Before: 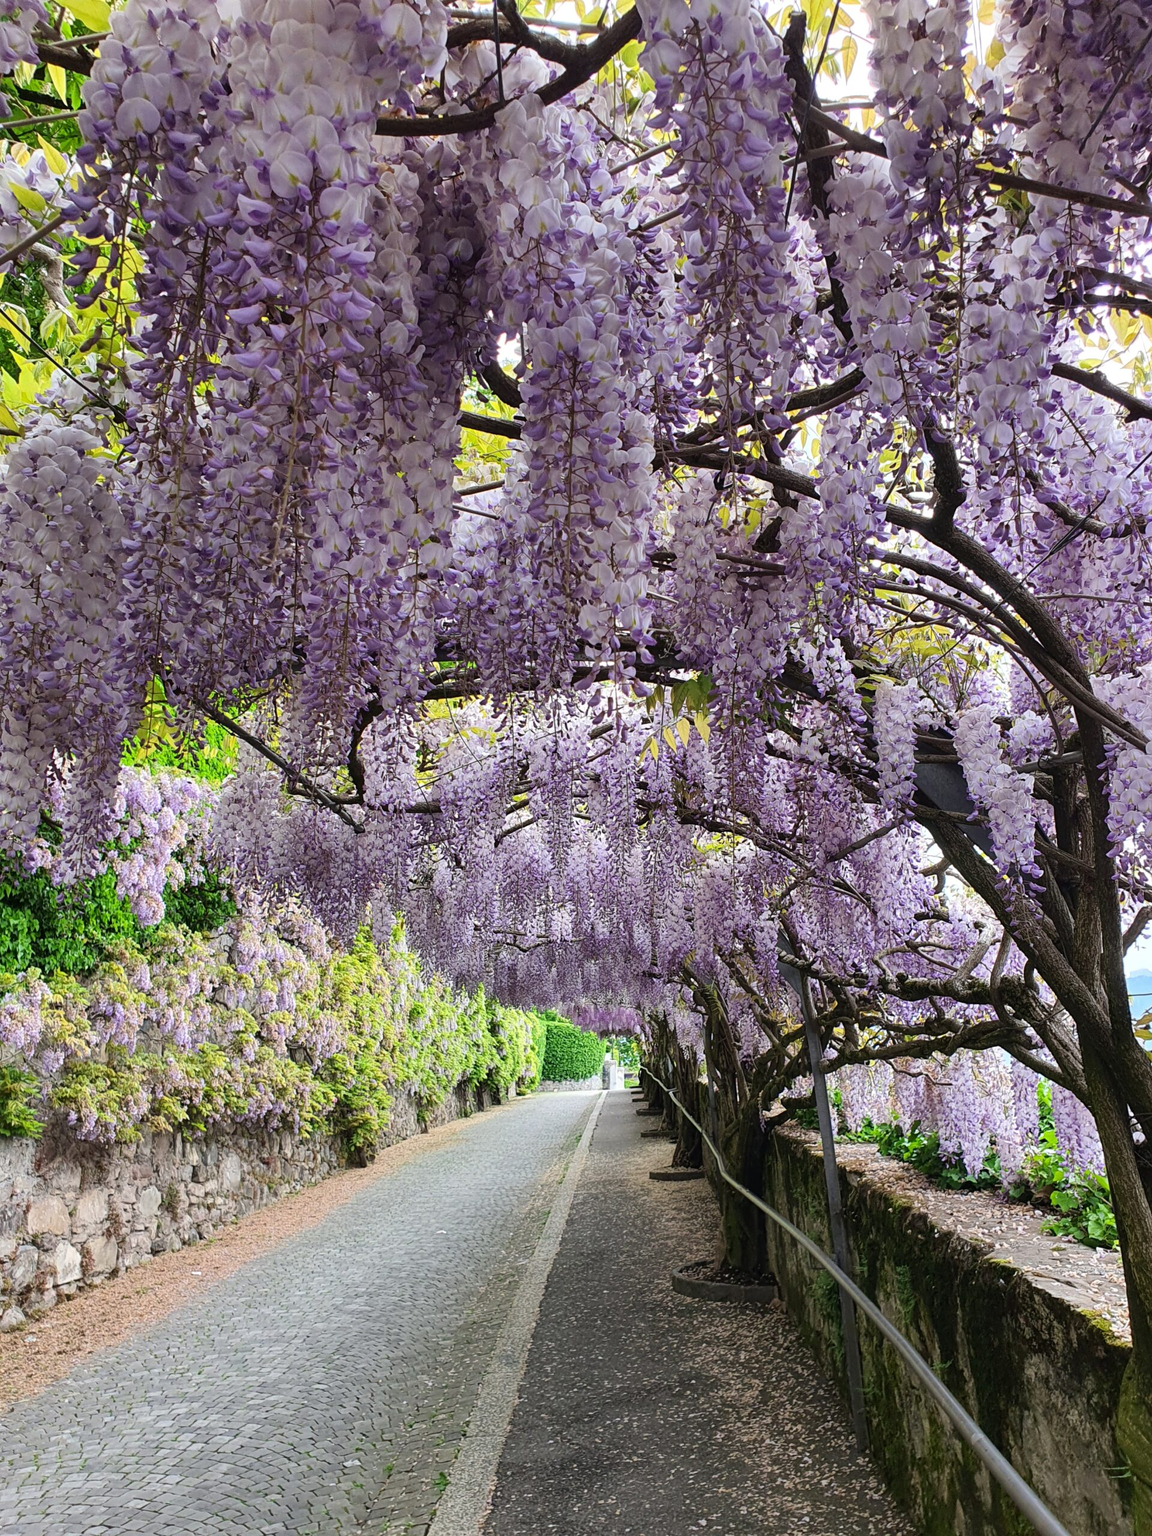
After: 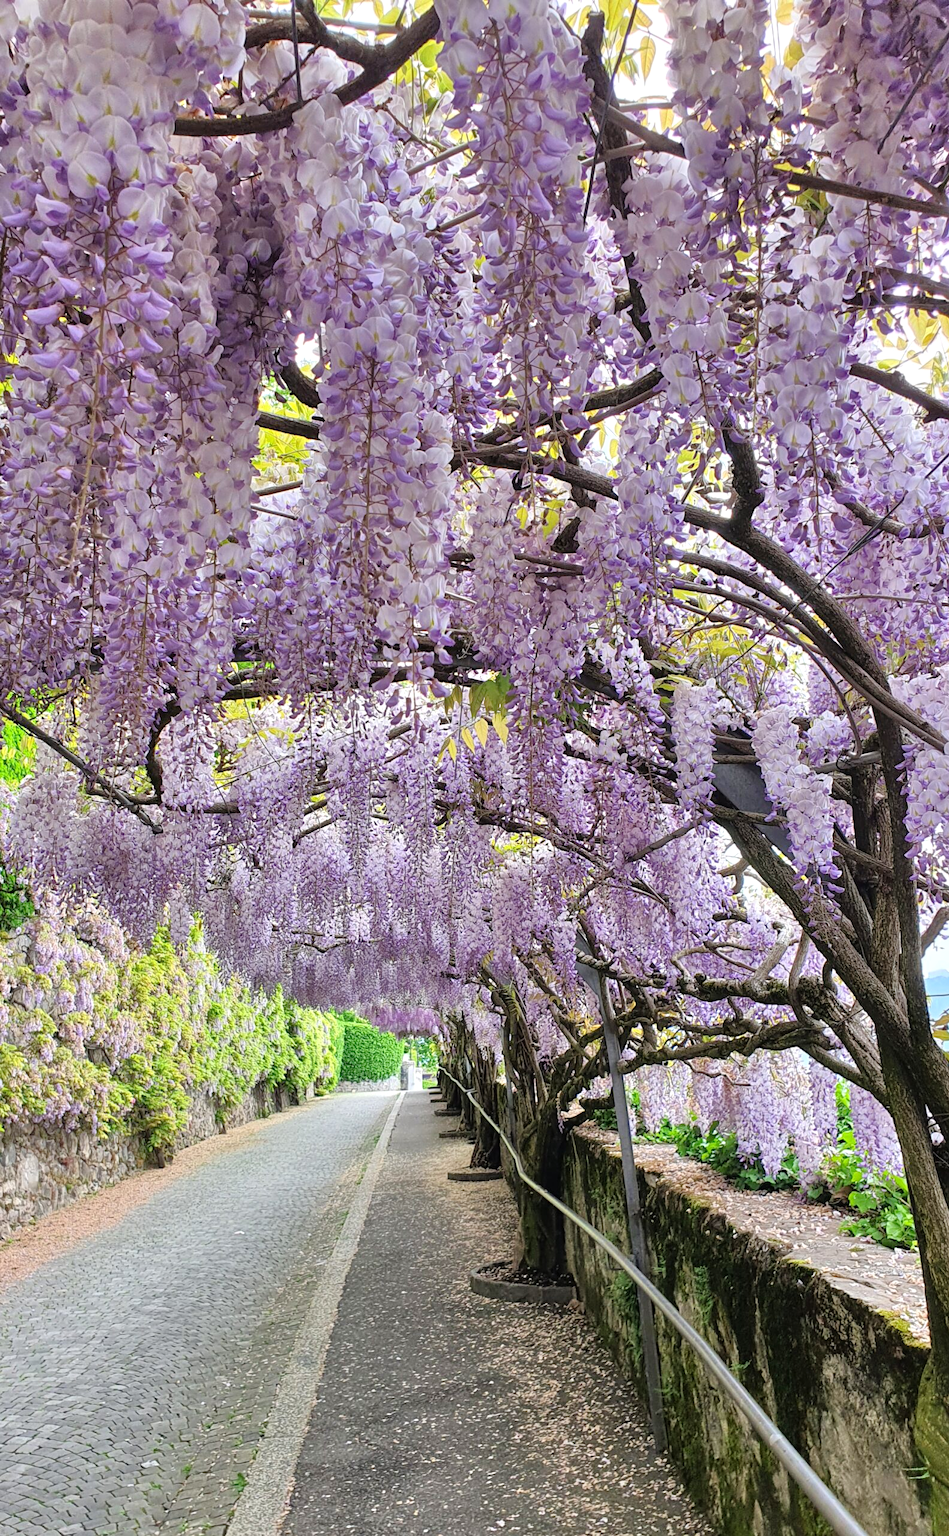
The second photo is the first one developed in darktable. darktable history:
tone equalizer: -7 EV 0.15 EV, -6 EV 0.6 EV, -5 EV 1.15 EV, -4 EV 1.33 EV, -3 EV 1.15 EV, -2 EV 0.6 EV, -1 EV 0.15 EV, mask exposure compensation -0.5 EV
crop: left 17.582%, bottom 0.031%
